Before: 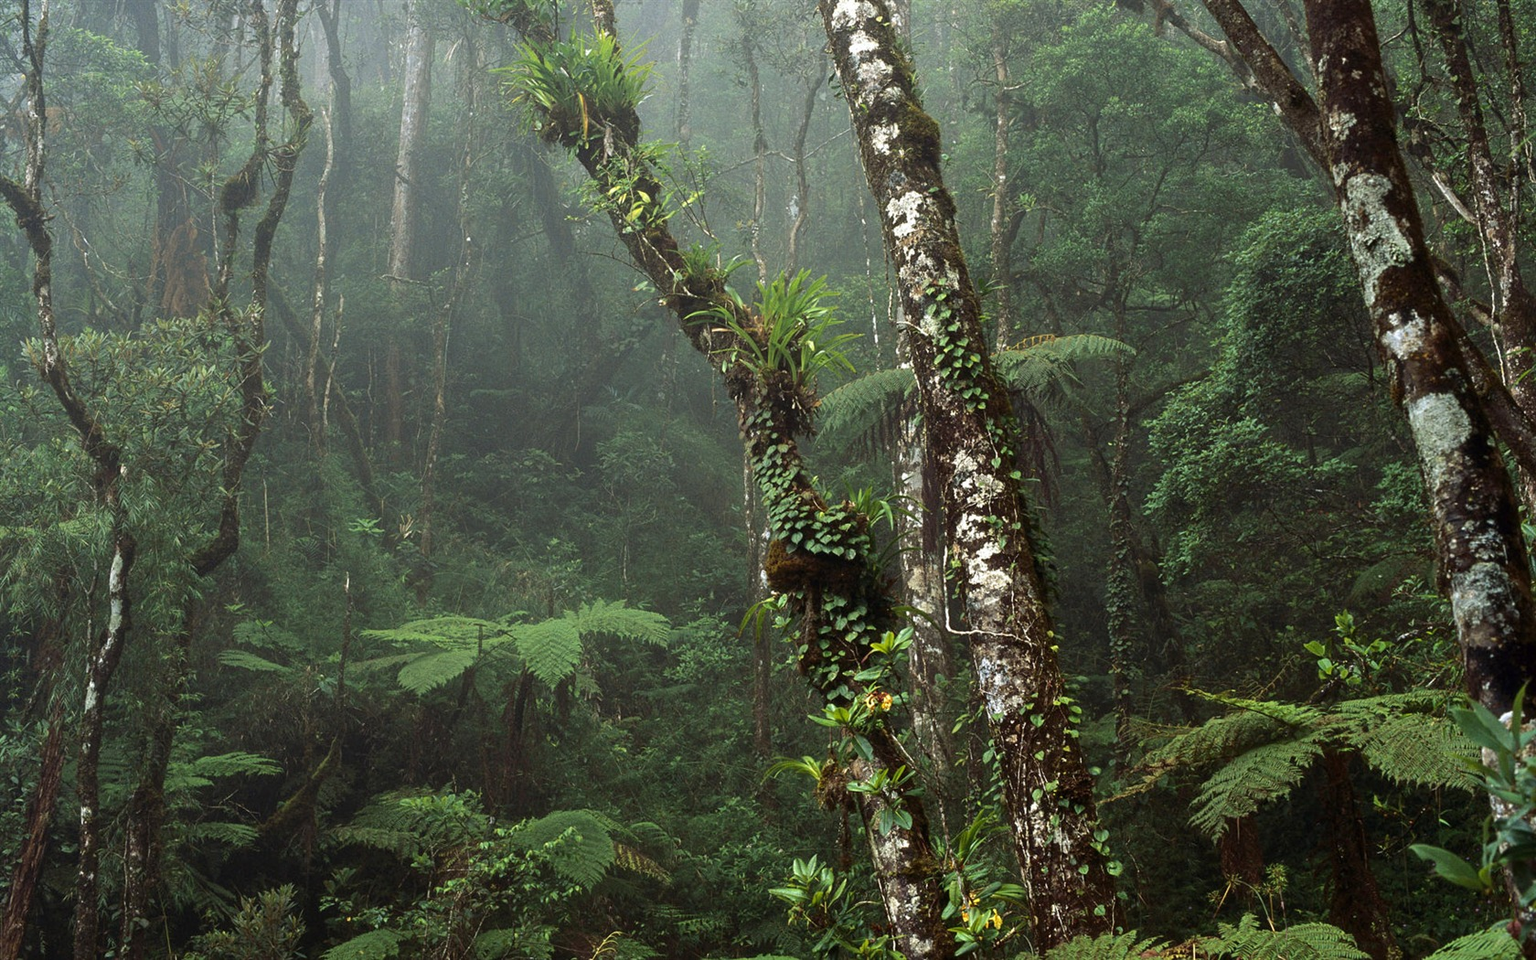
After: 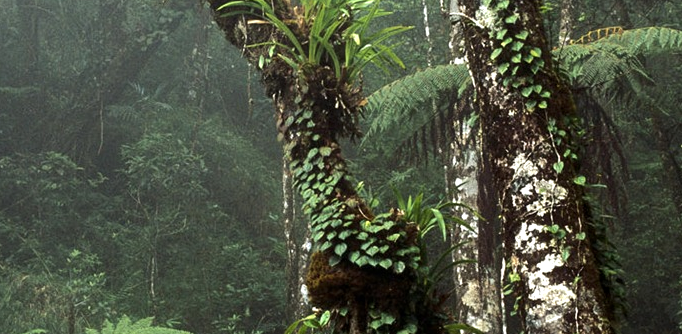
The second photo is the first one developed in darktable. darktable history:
local contrast: highlights 105%, shadows 98%, detail 120%, midtone range 0.2
crop: left 31.632%, top 32.347%, right 27.727%, bottom 35.842%
tone equalizer: -8 EV -0.429 EV, -7 EV -0.36 EV, -6 EV -0.357 EV, -5 EV -0.205 EV, -3 EV 0.248 EV, -2 EV 0.351 EV, -1 EV 0.386 EV, +0 EV 0.44 EV, edges refinement/feathering 500, mask exposure compensation -1.57 EV, preserve details no
